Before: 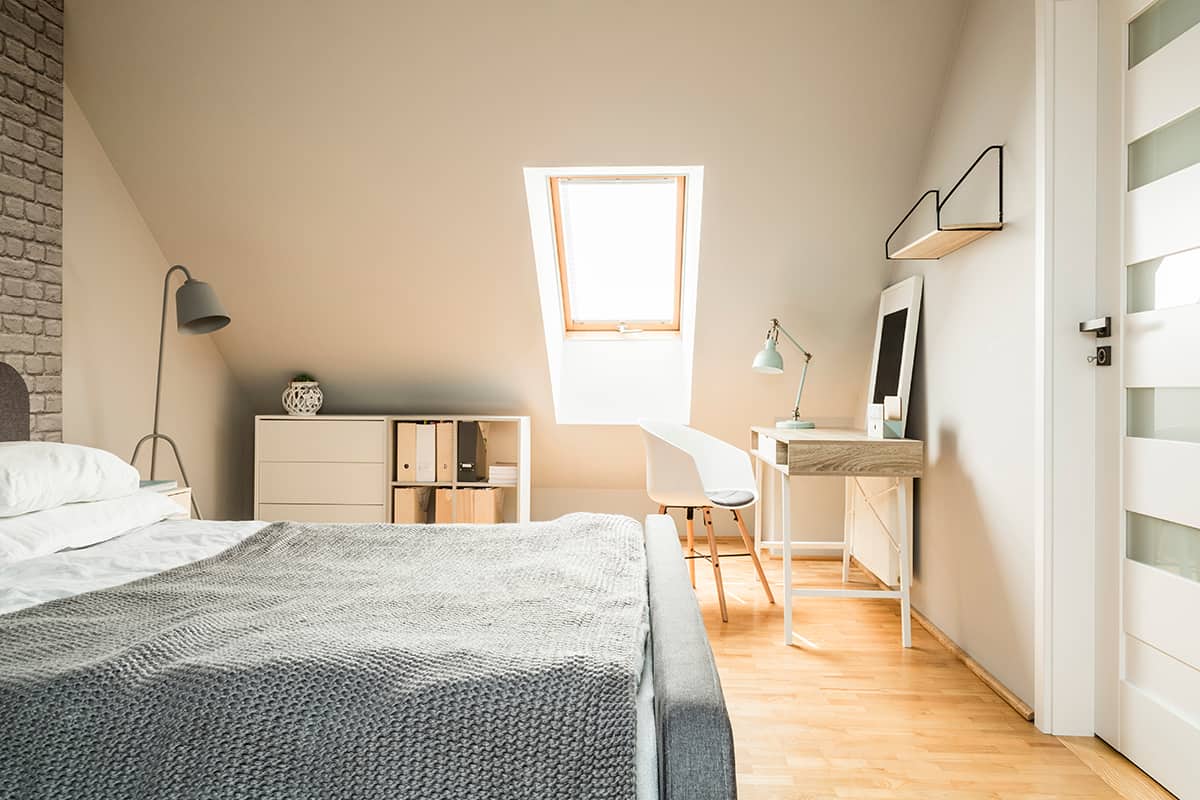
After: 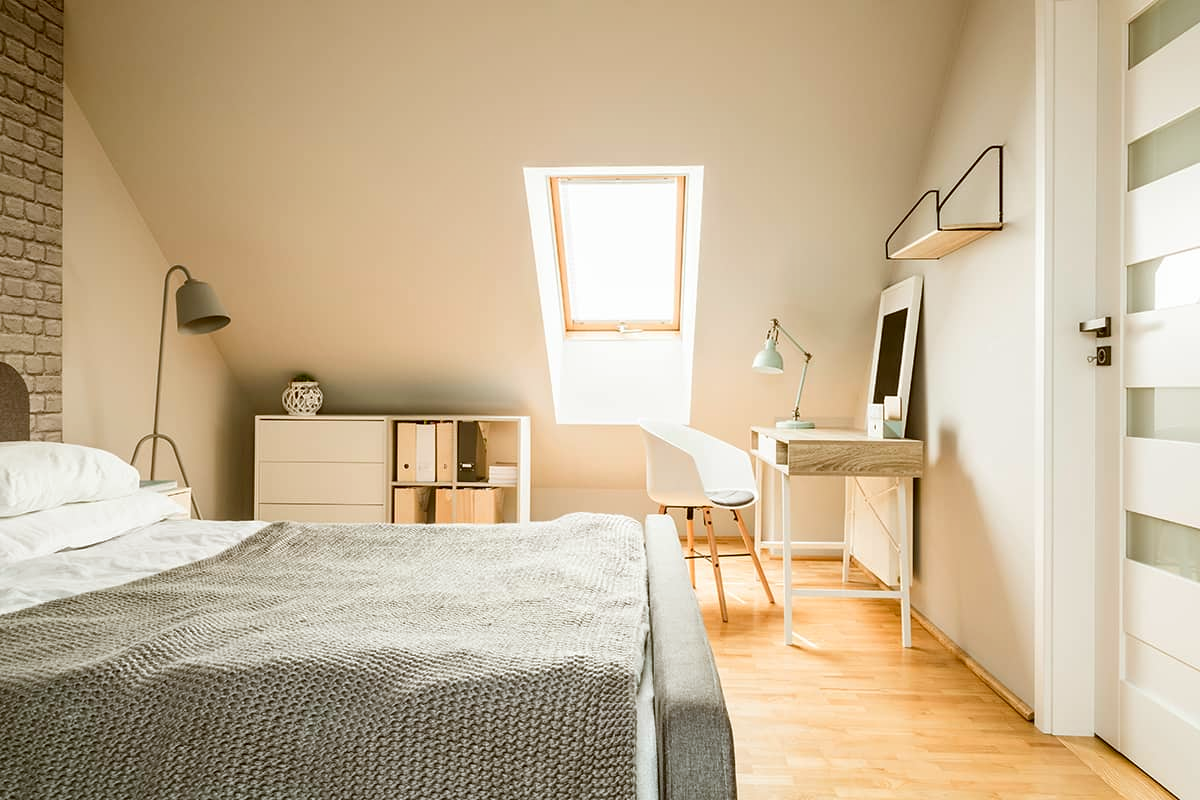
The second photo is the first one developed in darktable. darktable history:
color correction: highlights a* -0.482, highlights b* 0.161, shadows a* 4.66, shadows b* 20.72
tone equalizer: on, module defaults
